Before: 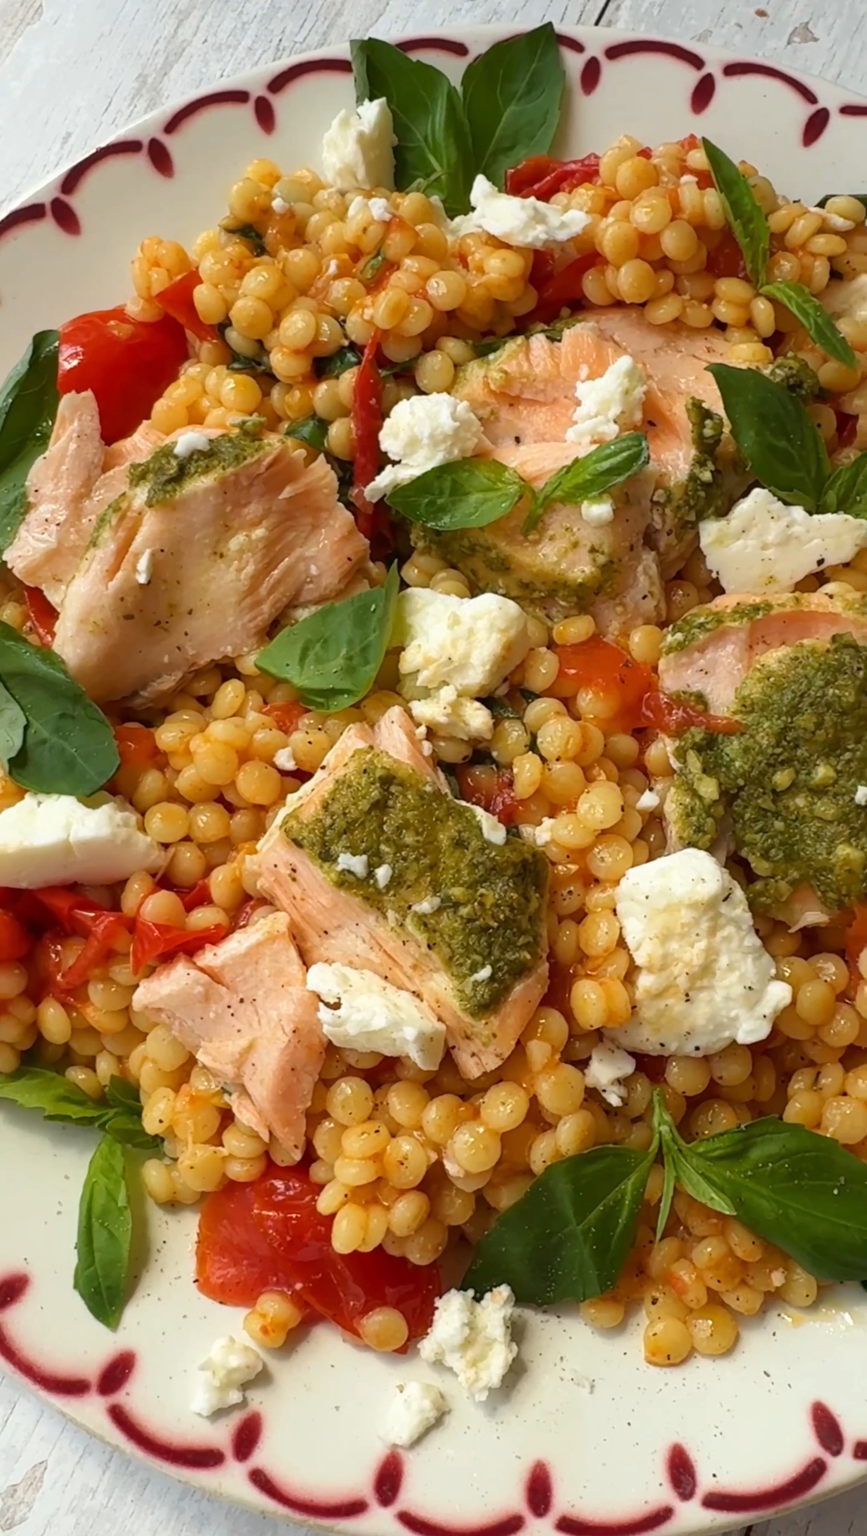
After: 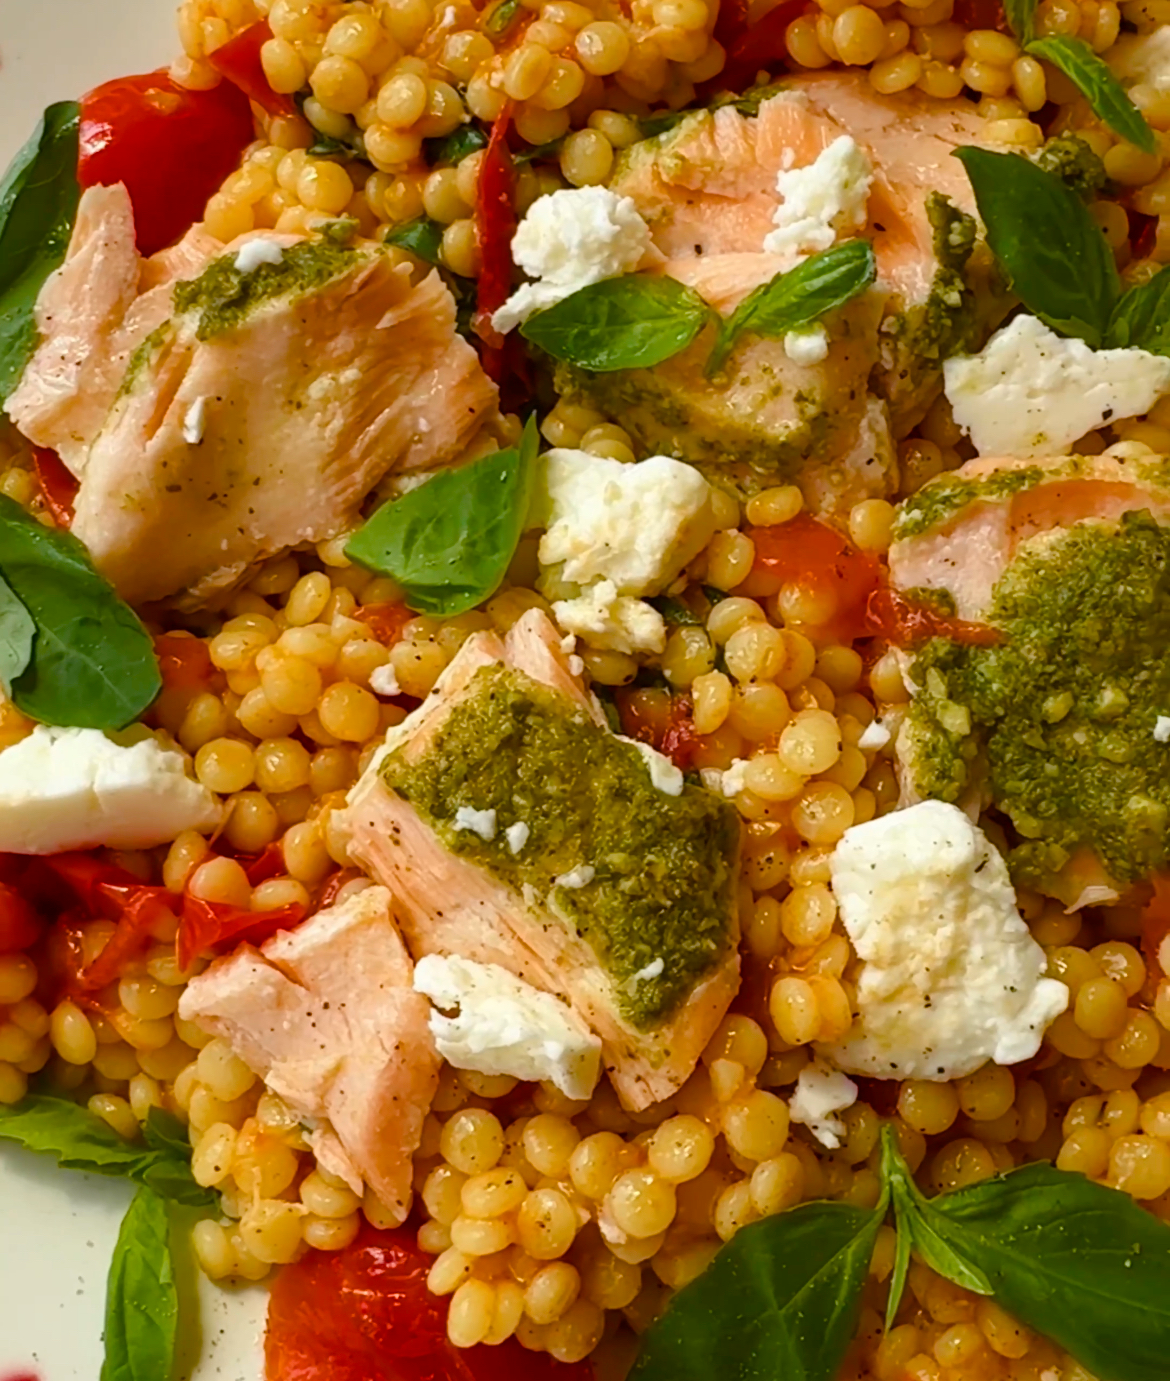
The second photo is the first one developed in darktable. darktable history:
color balance rgb: perceptual saturation grading › global saturation 20%, perceptual saturation grading › highlights -25.349%, perceptual saturation grading › shadows 49.739%, global vibrance 14.936%
crop: top 16.623%, bottom 16.706%
